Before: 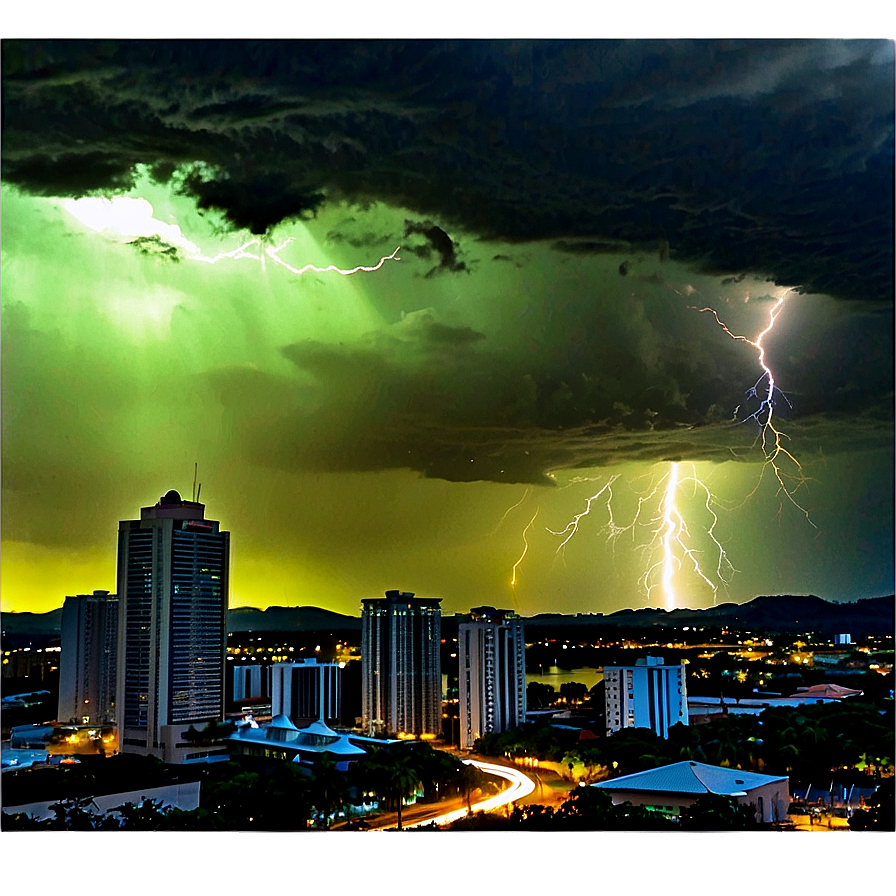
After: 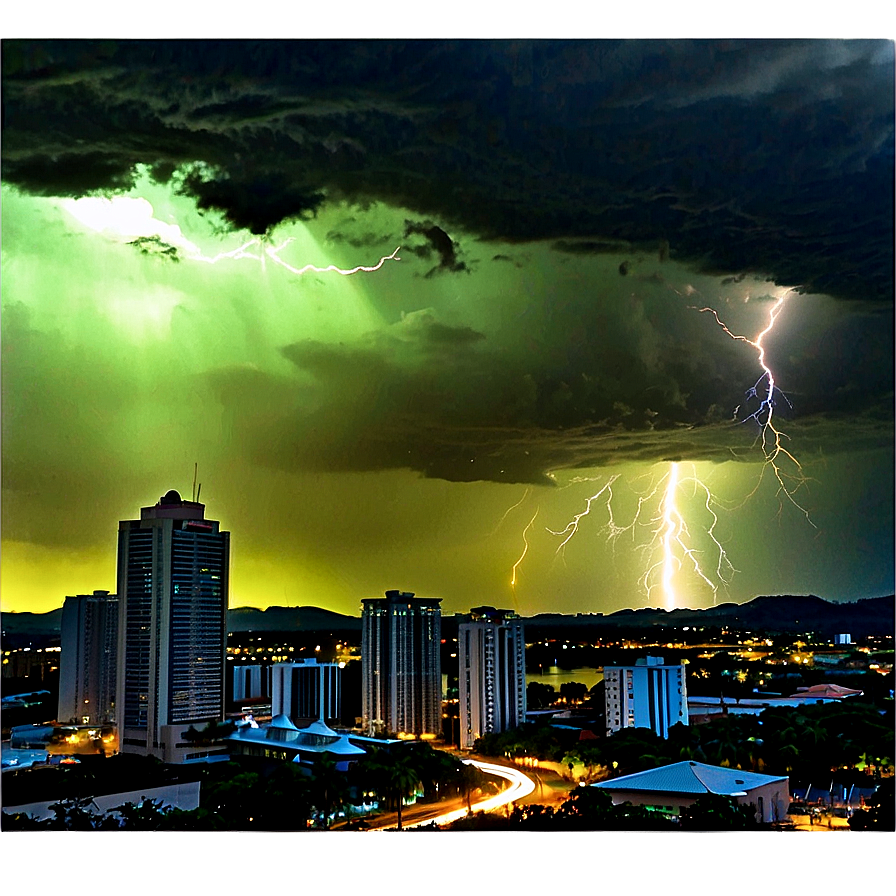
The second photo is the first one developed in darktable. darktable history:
shadows and highlights: shadows -1.53, highlights 38.35
contrast brightness saturation: contrast 0.047
